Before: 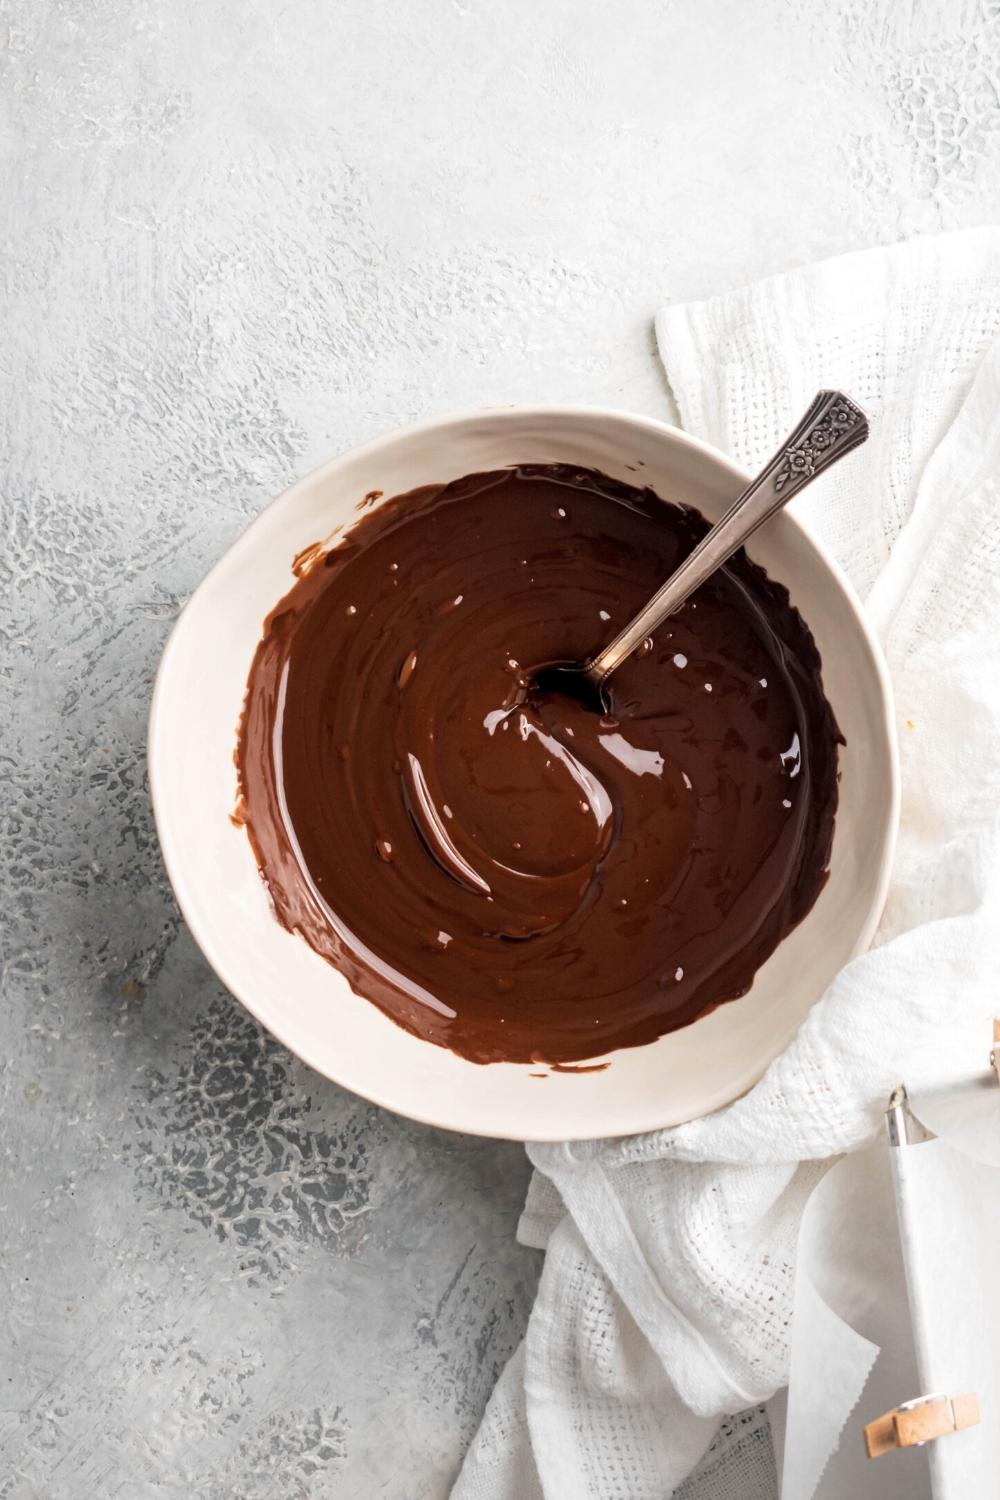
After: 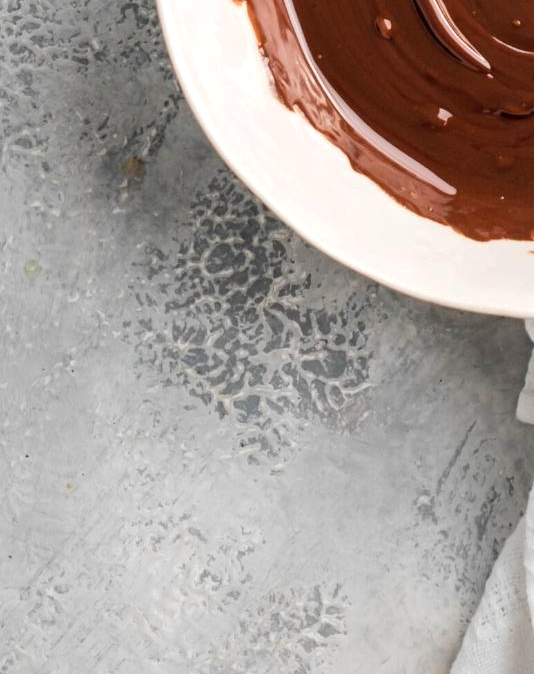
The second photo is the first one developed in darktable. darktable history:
crop and rotate: top 54.898%, right 46.505%, bottom 0.156%
base curve: curves: ch0 [(0, 0) (0.235, 0.266) (0.503, 0.496) (0.786, 0.72) (1, 1)], preserve colors average RGB
levels: levels [0, 0.476, 0.951]
